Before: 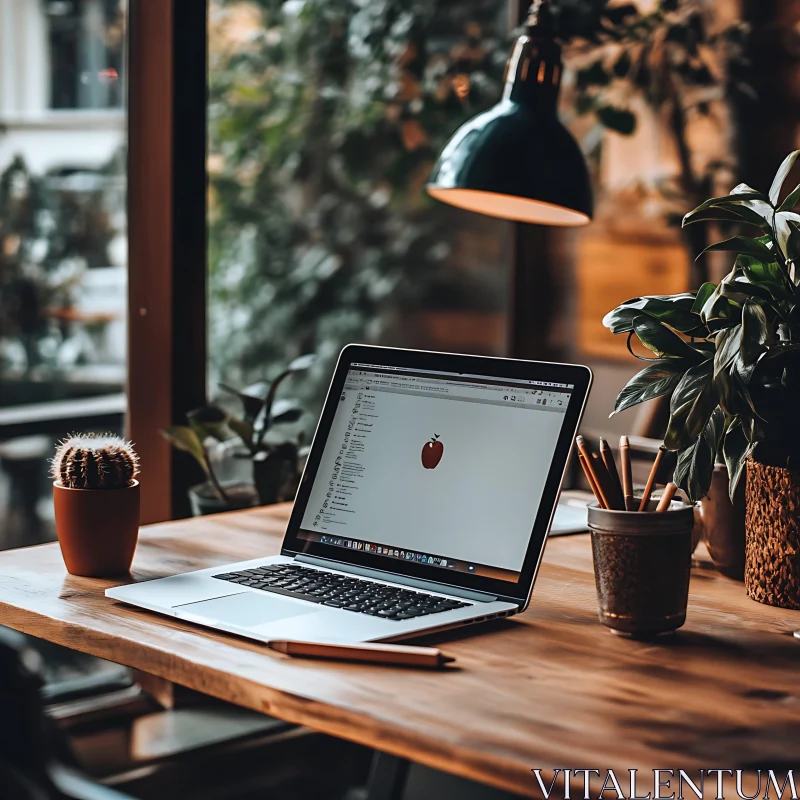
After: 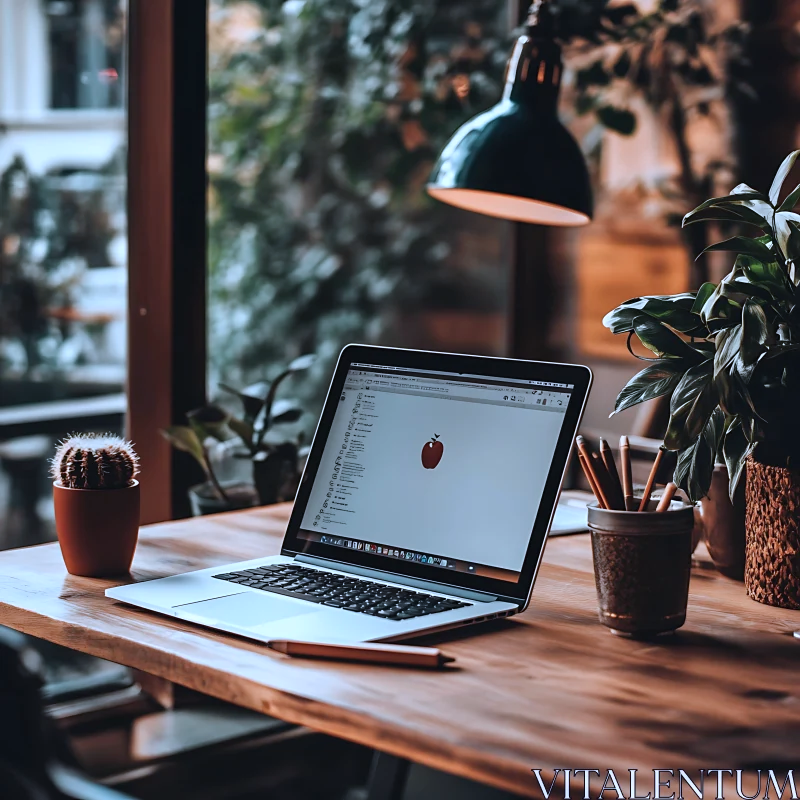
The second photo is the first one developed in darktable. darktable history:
color correction: highlights a* -2.08, highlights b* -18.56
